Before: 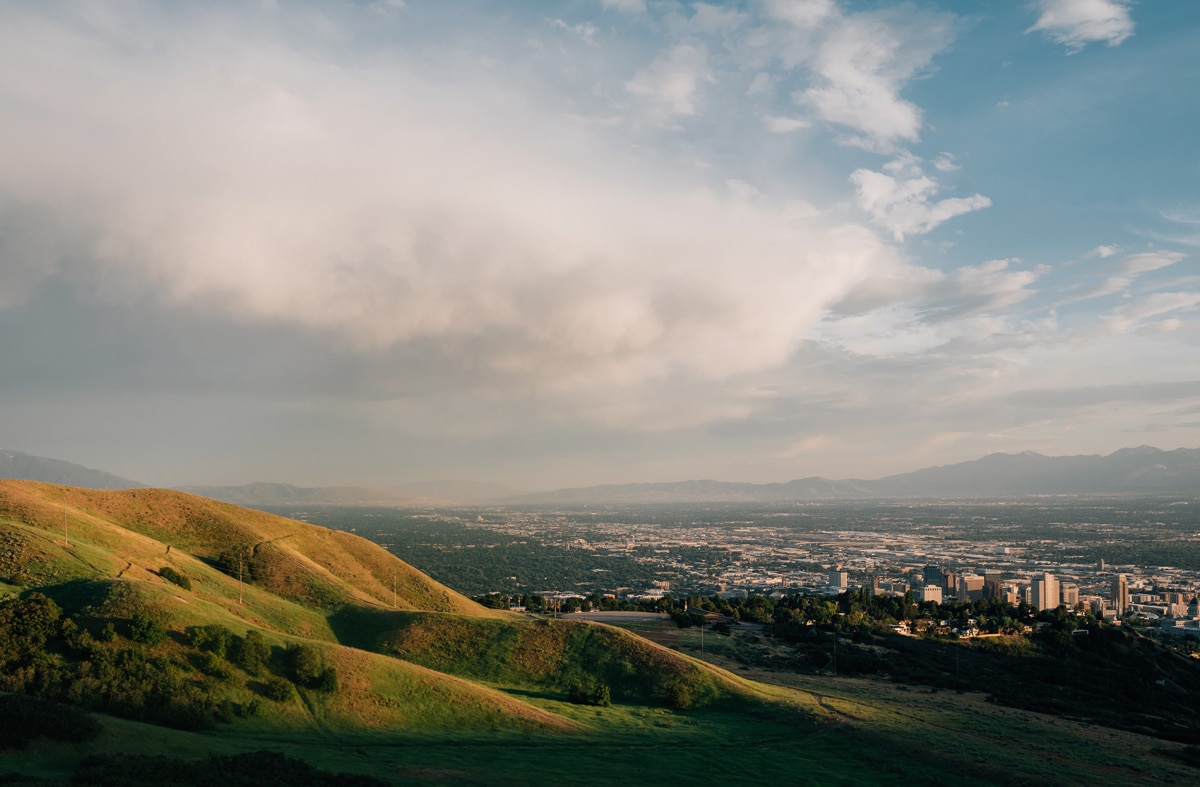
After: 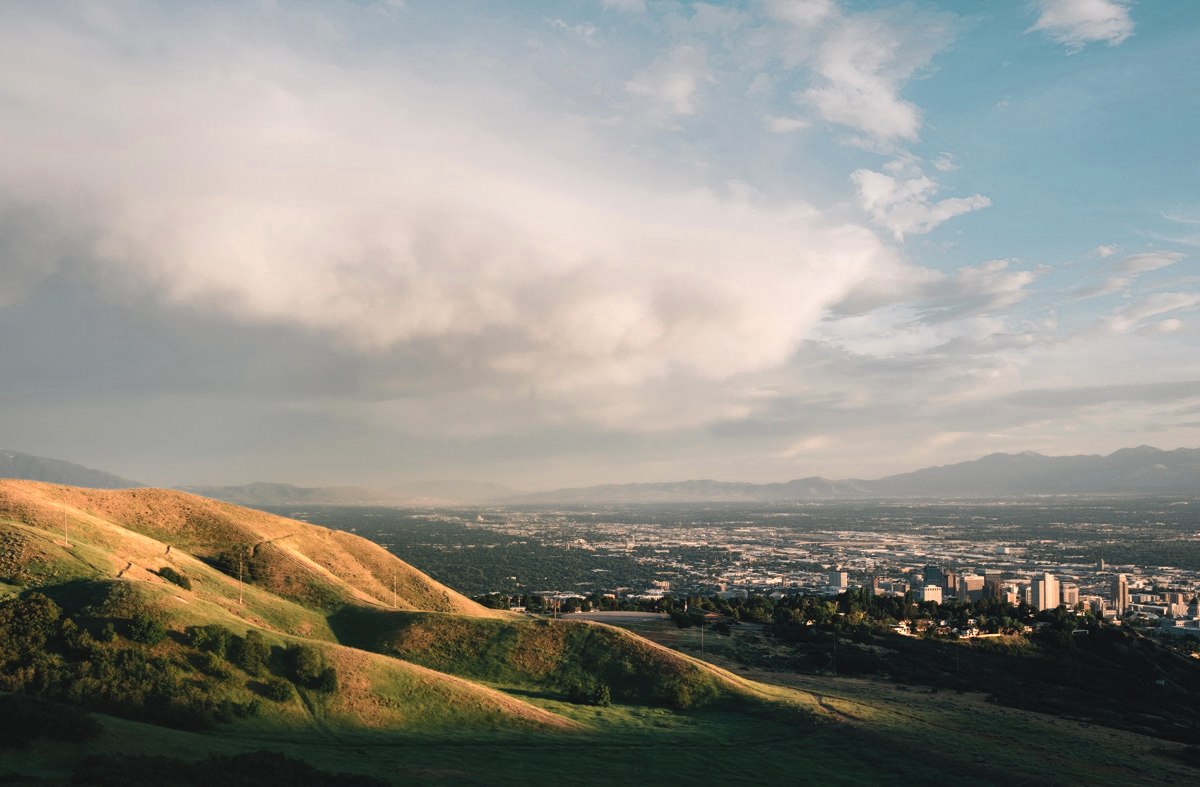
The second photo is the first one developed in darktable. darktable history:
color zones: curves: ch0 [(0.018, 0.548) (0.197, 0.654) (0.425, 0.447) (0.605, 0.658) (0.732, 0.579)]; ch1 [(0.105, 0.531) (0.224, 0.531) (0.386, 0.39) (0.618, 0.456) (0.732, 0.456) (0.956, 0.421)]; ch2 [(0.039, 0.583) (0.215, 0.465) (0.399, 0.544) (0.465, 0.548) (0.614, 0.447) (0.724, 0.43) (0.882, 0.623) (0.956, 0.632)]
exposure: black level correction -0.005, exposure 0.054 EV, compensate highlight preservation false
